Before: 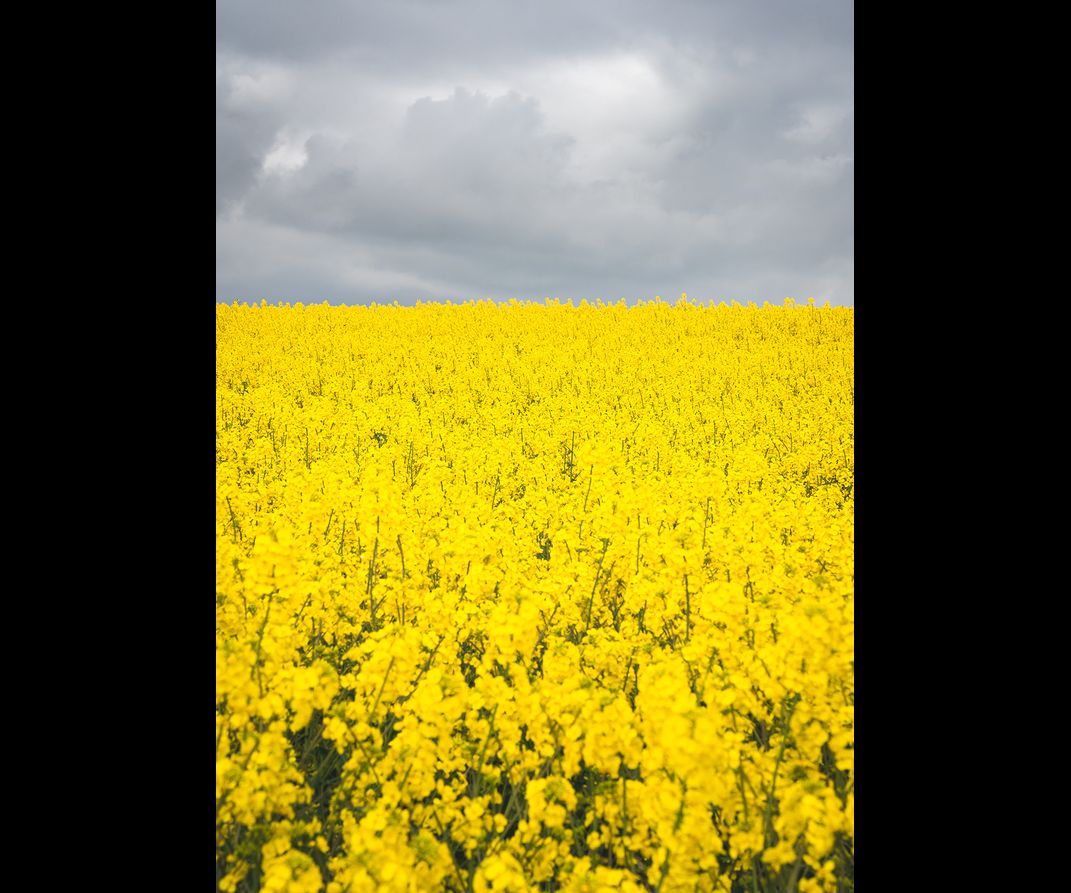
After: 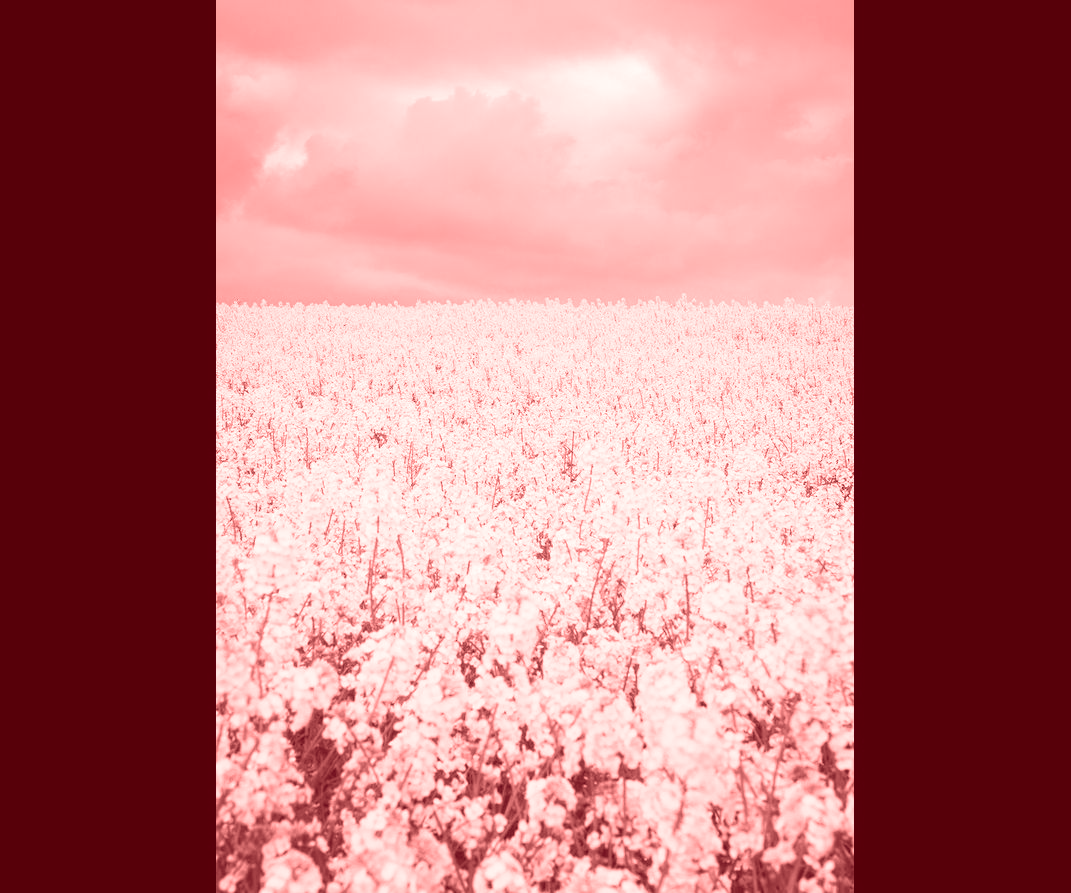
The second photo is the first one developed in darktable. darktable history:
colorize: saturation 60%, source mix 100%
color correction: highlights a* -20.08, highlights b* 9.8, shadows a* -20.4, shadows b* -10.76
